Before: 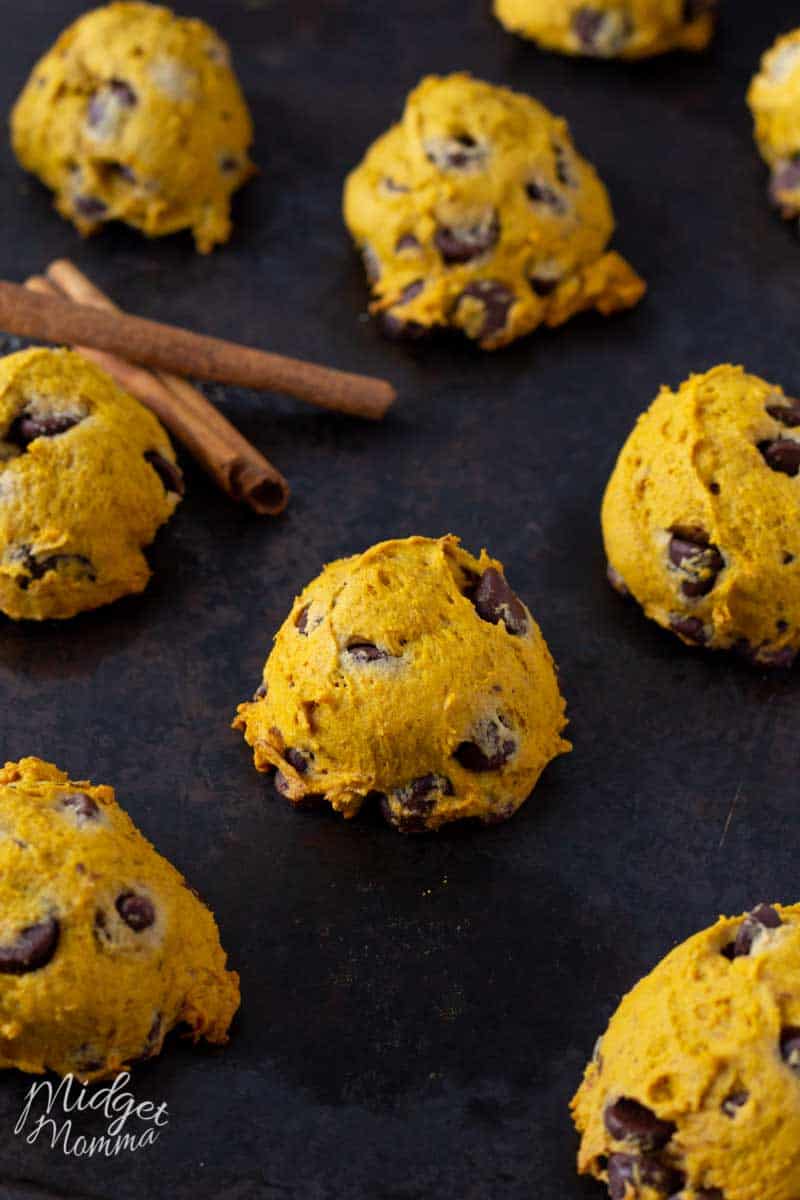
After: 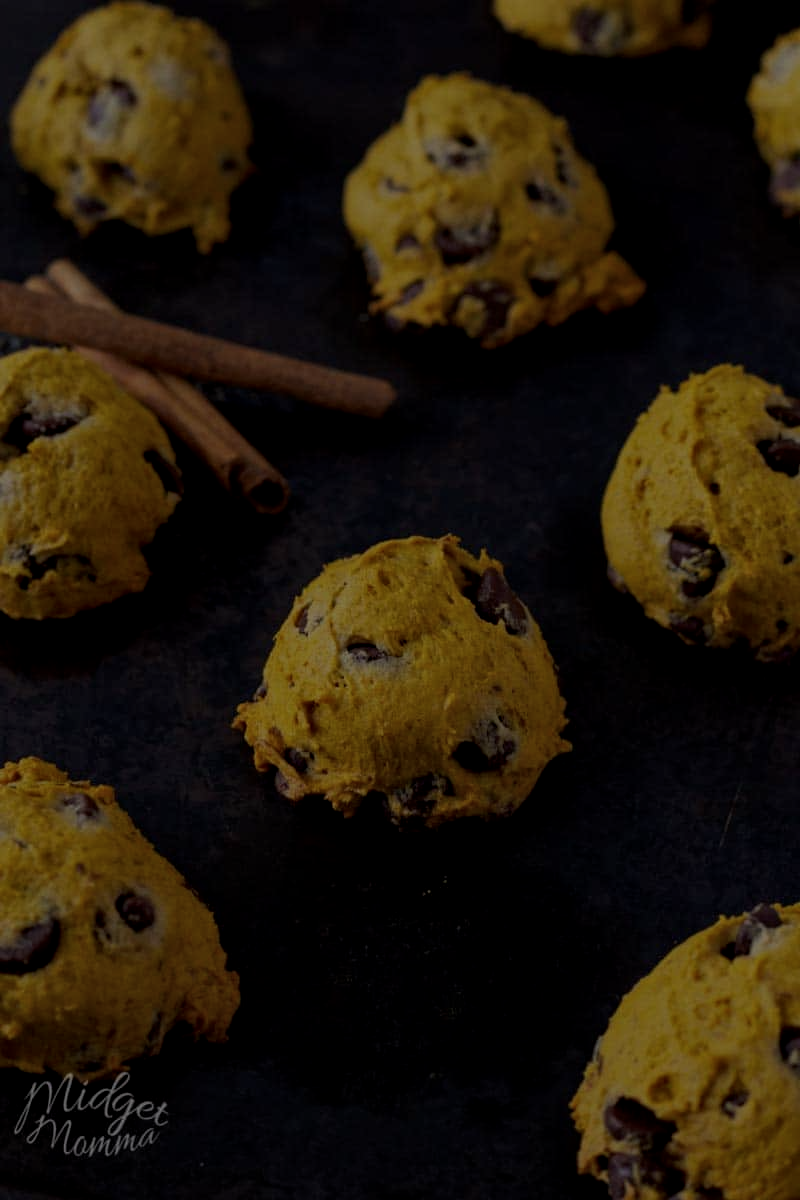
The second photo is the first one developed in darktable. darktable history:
exposure: exposure -2.402 EV, compensate highlight preservation false
local contrast: on, module defaults
